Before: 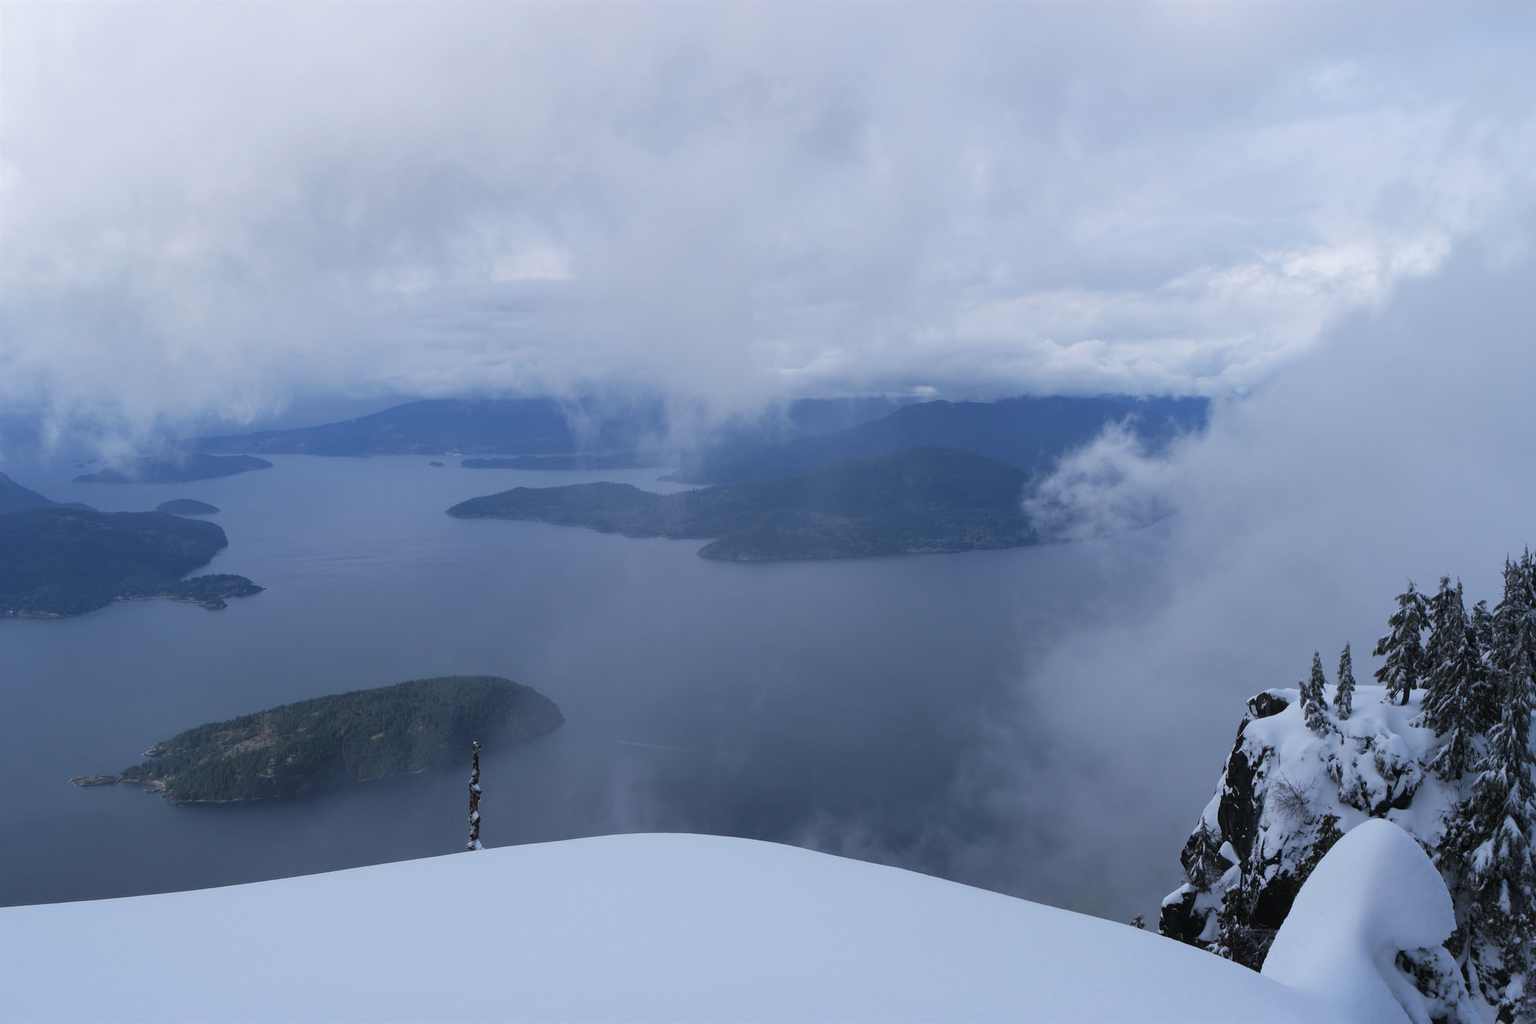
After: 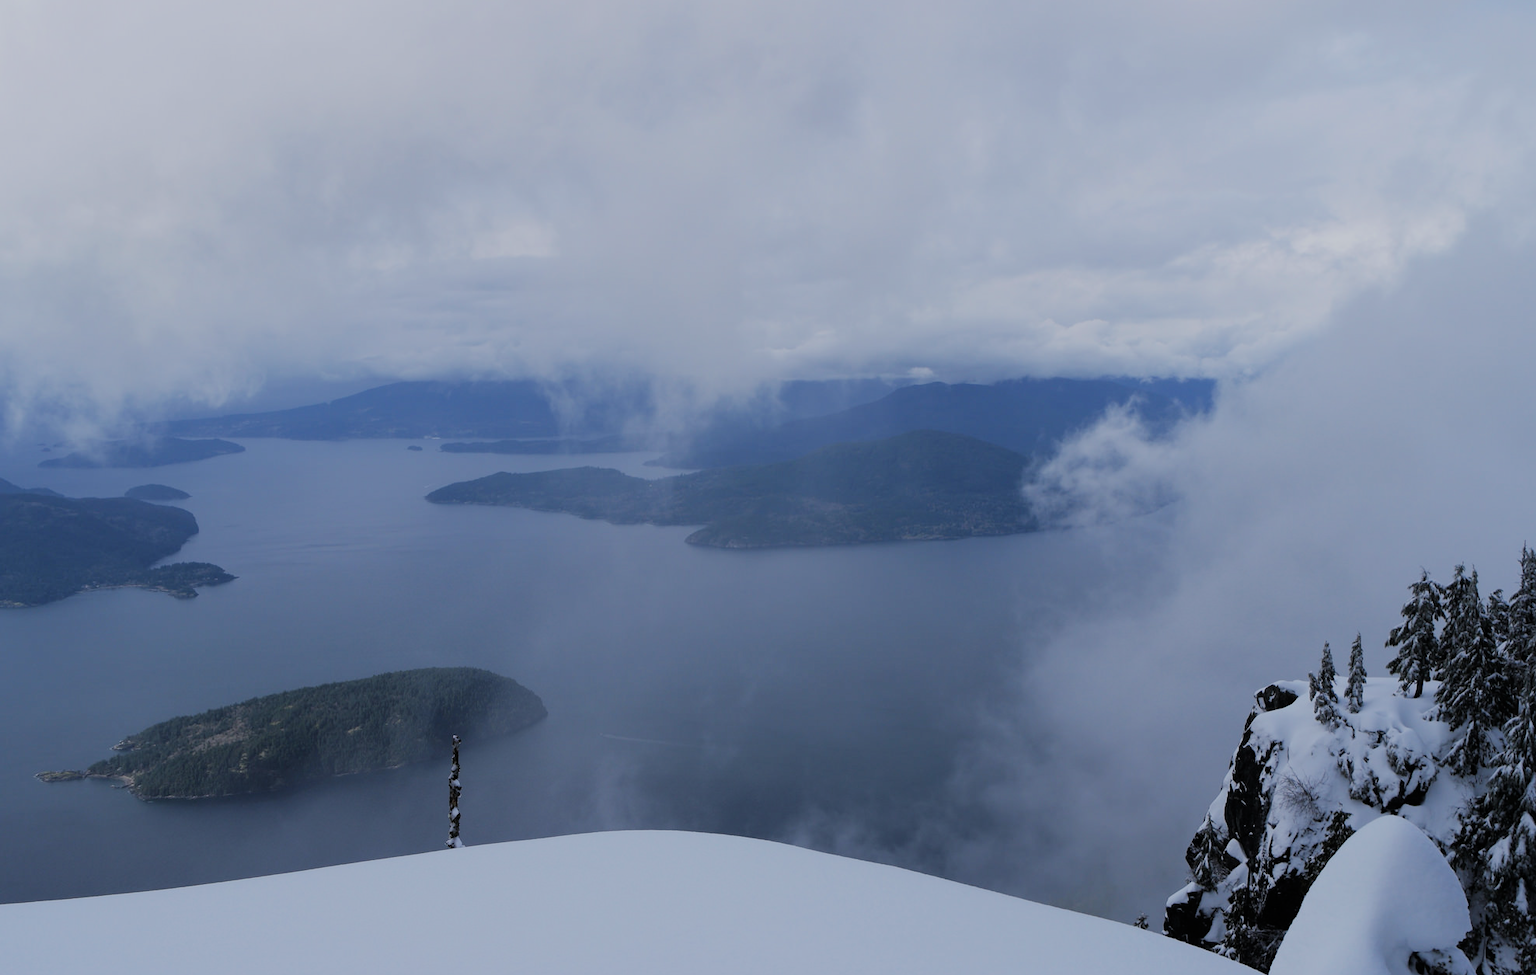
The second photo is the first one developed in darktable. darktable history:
filmic rgb: black relative exposure -7.65 EV, white relative exposure 4.56 EV, hardness 3.61, iterations of high-quality reconstruction 0
crop: left 2.349%, top 3.09%, right 1.109%, bottom 4.938%
